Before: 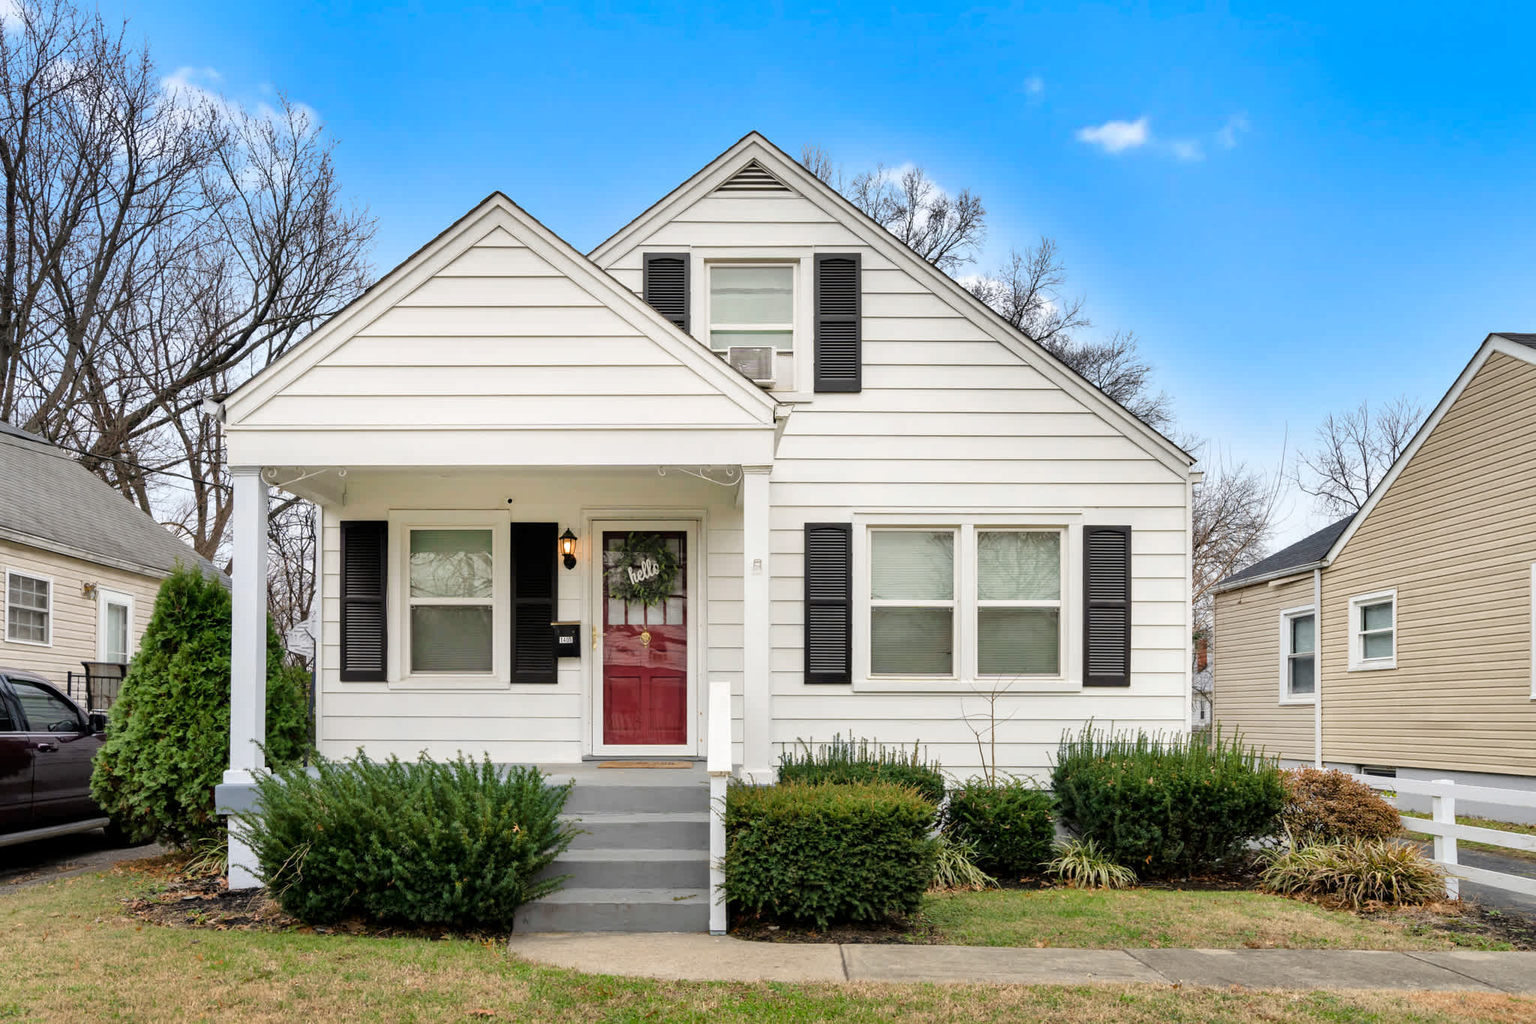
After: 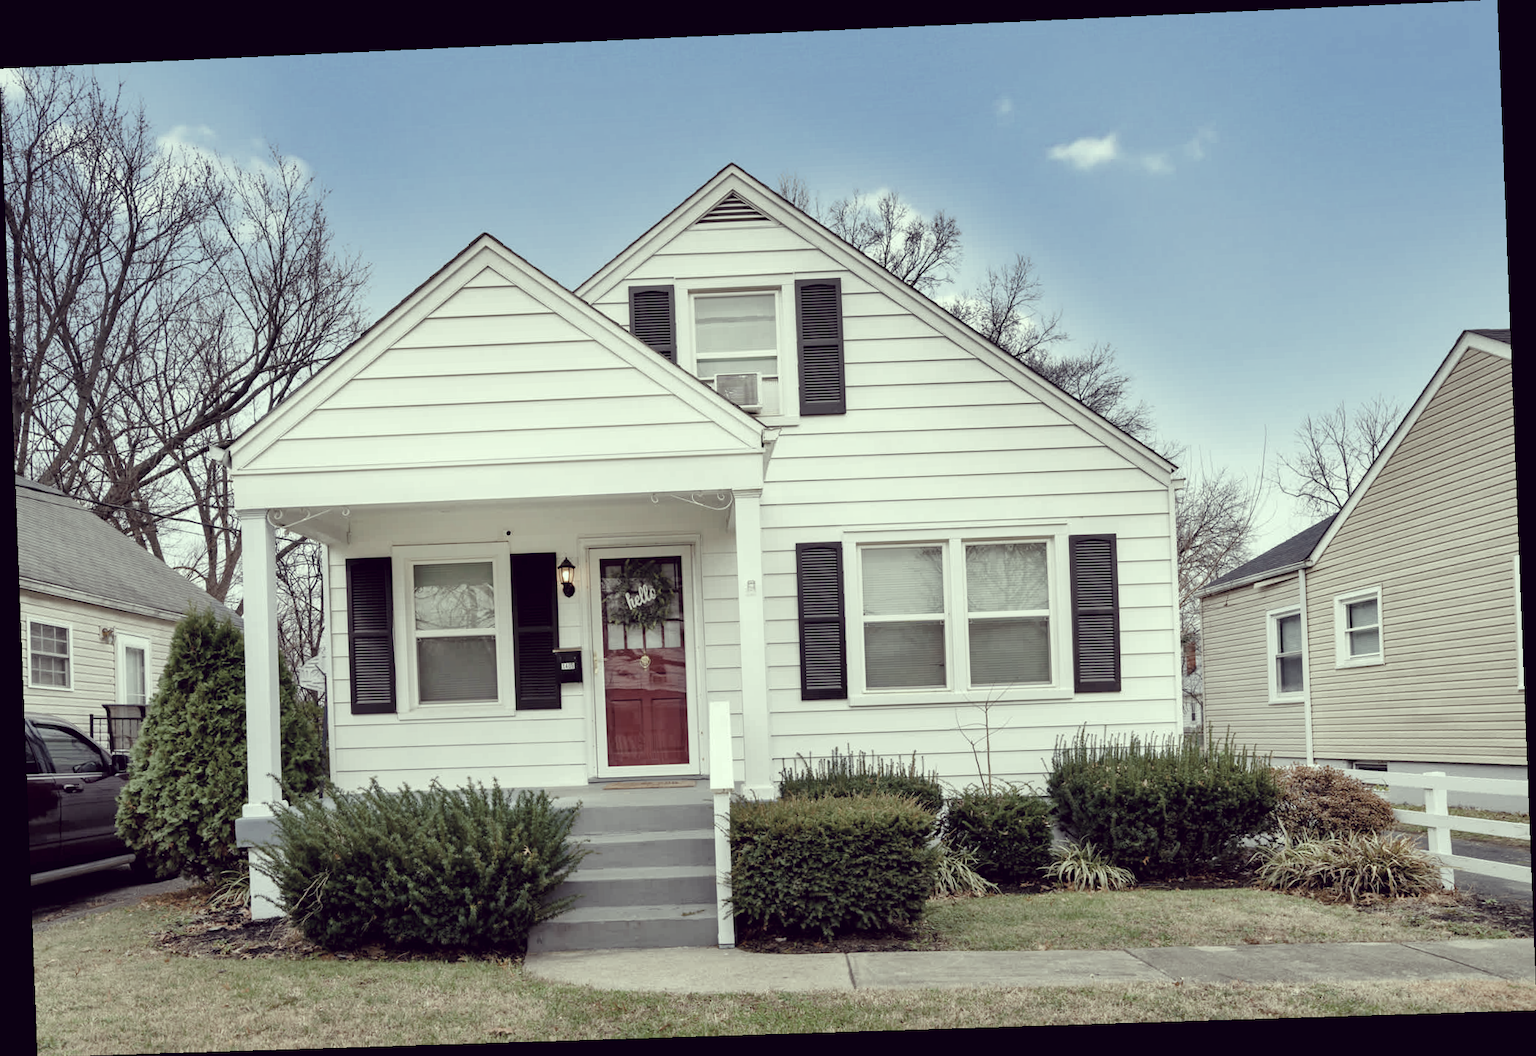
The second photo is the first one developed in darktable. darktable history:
color correction: highlights a* -20.17, highlights b* 20.27, shadows a* 20.03, shadows b* -20.46, saturation 0.43
rotate and perspective: rotation -2.22°, lens shift (horizontal) -0.022, automatic cropping off
color balance rgb: perceptual saturation grading › global saturation 20%, perceptual saturation grading › highlights -50%, perceptual saturation grading › shadows 30%
